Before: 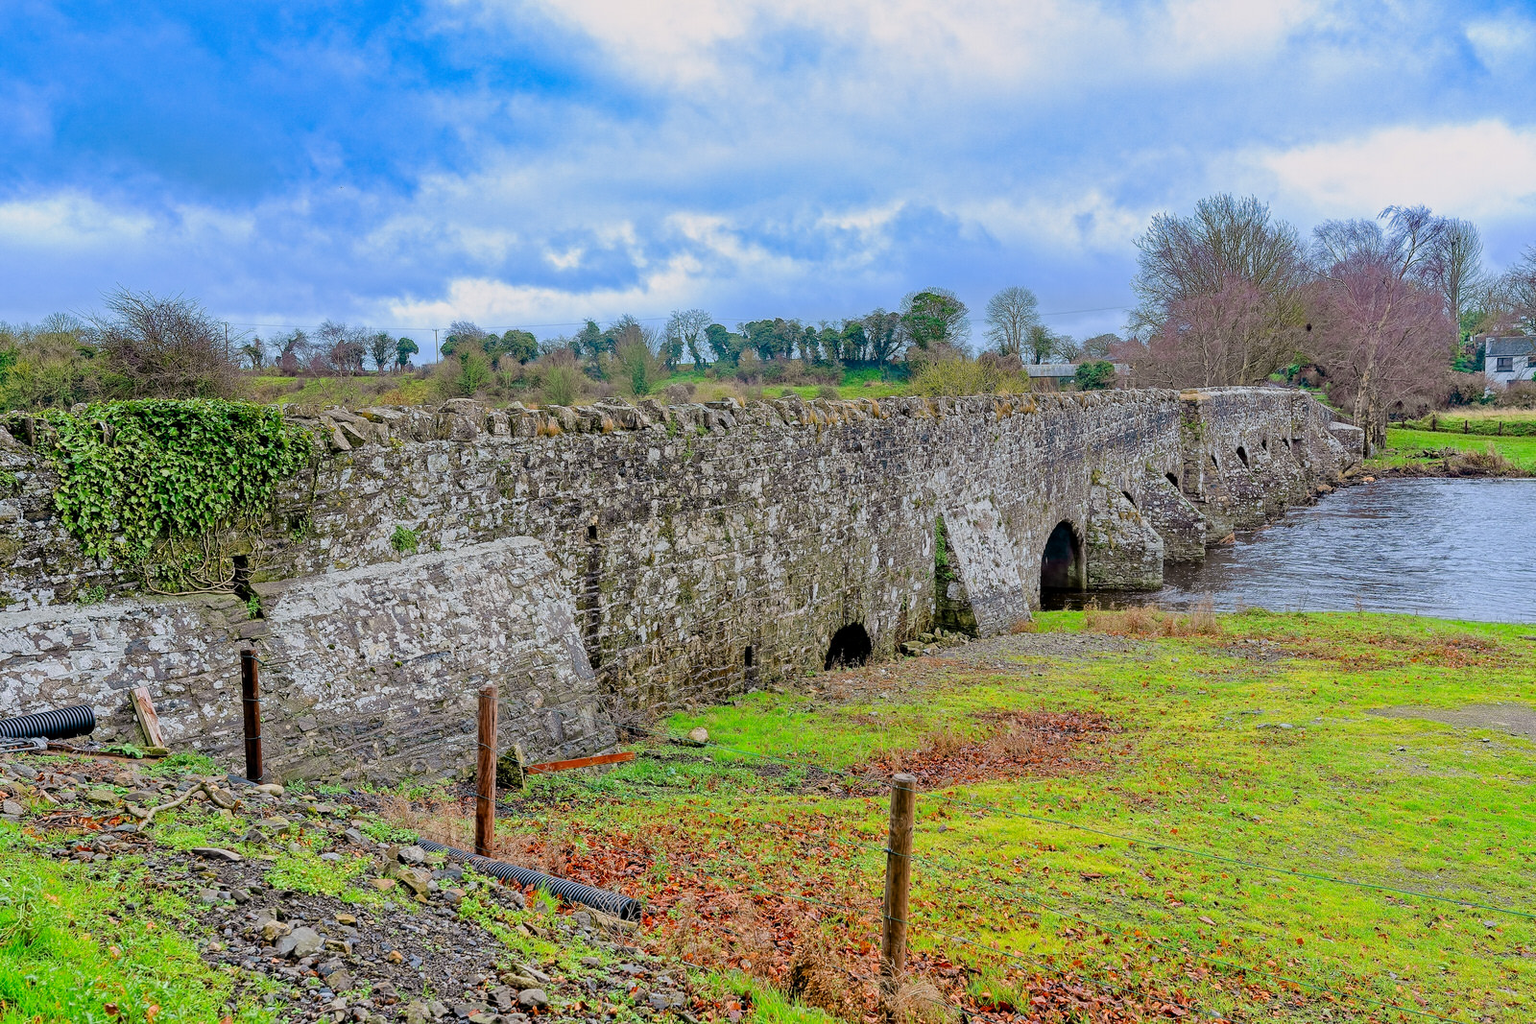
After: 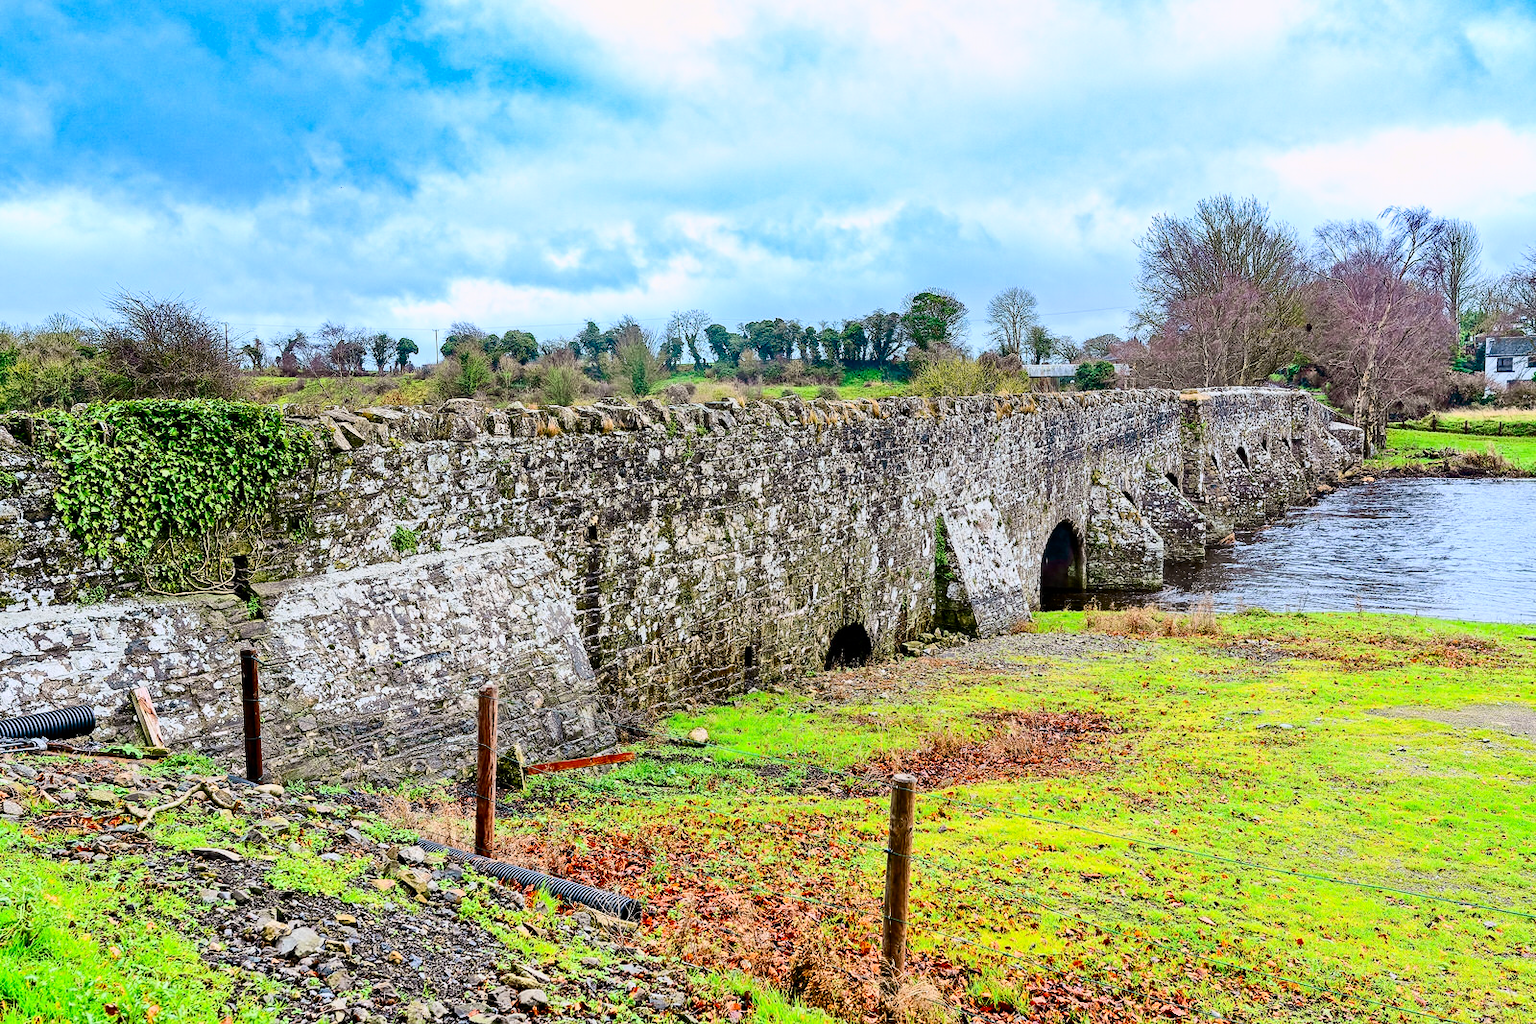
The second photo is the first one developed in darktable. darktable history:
color correction: highlights a* 0.01, highlights b* -0.429
contrast brightness saturation: contrast 0.412, brightness 0.115, saturation 0.207
